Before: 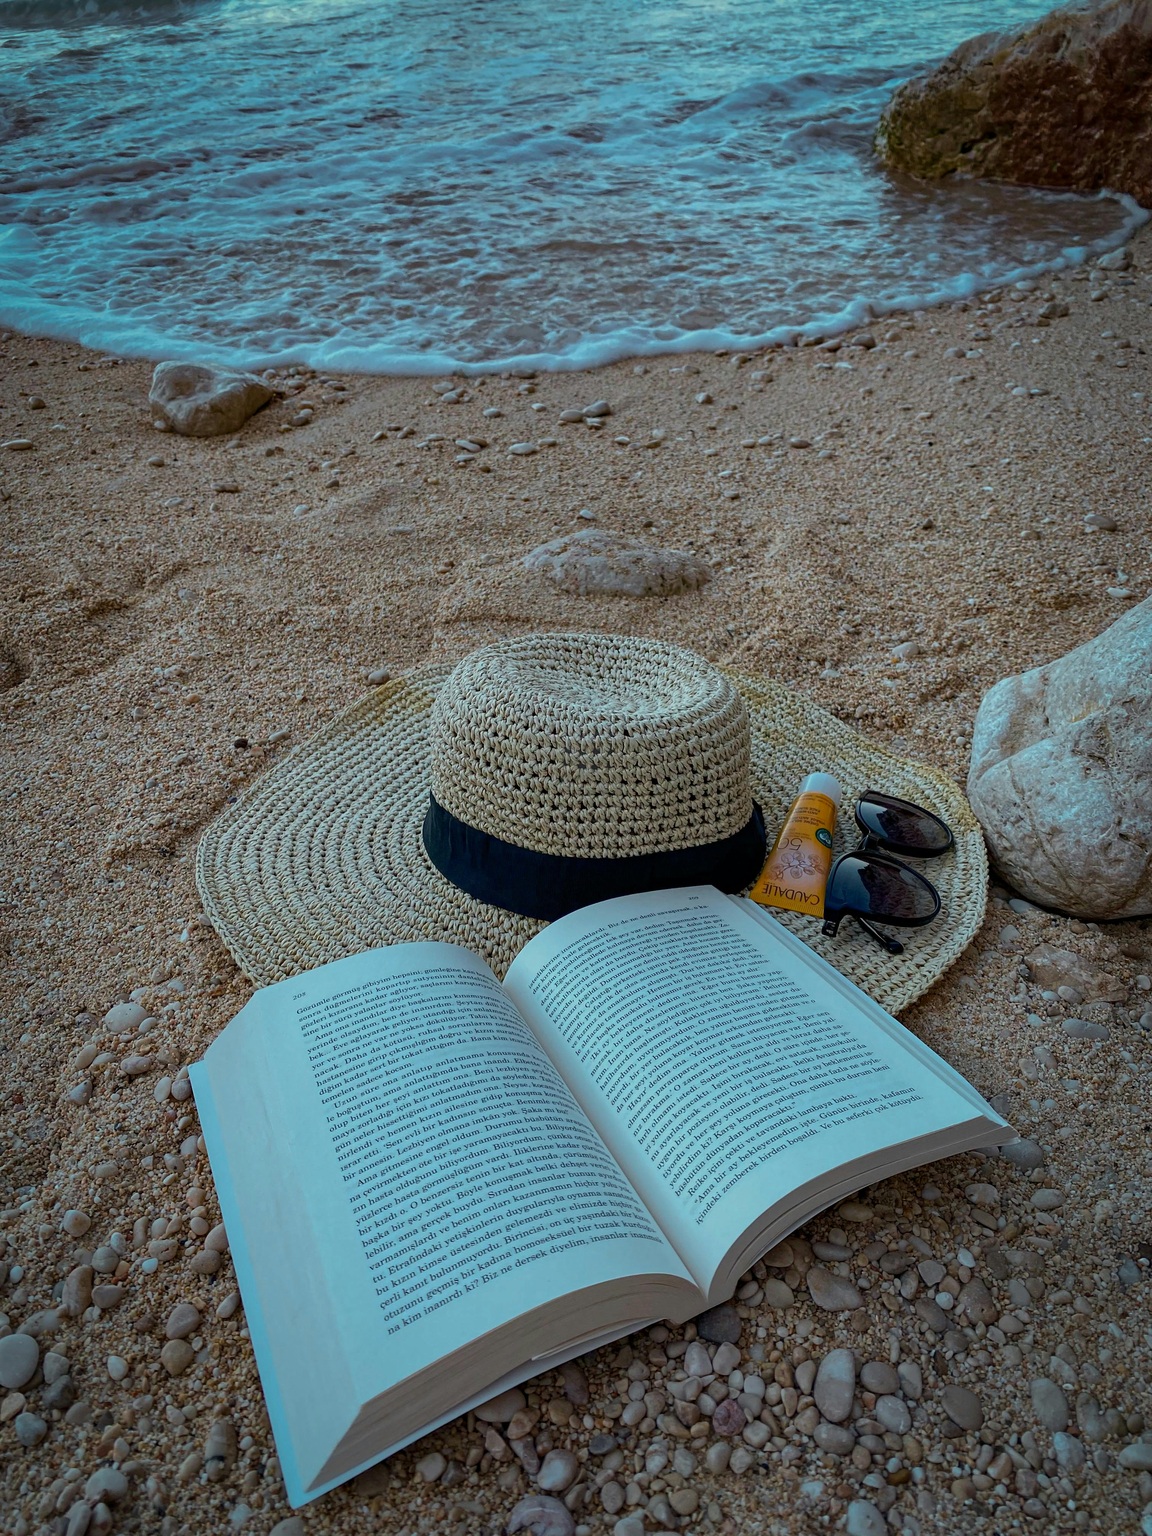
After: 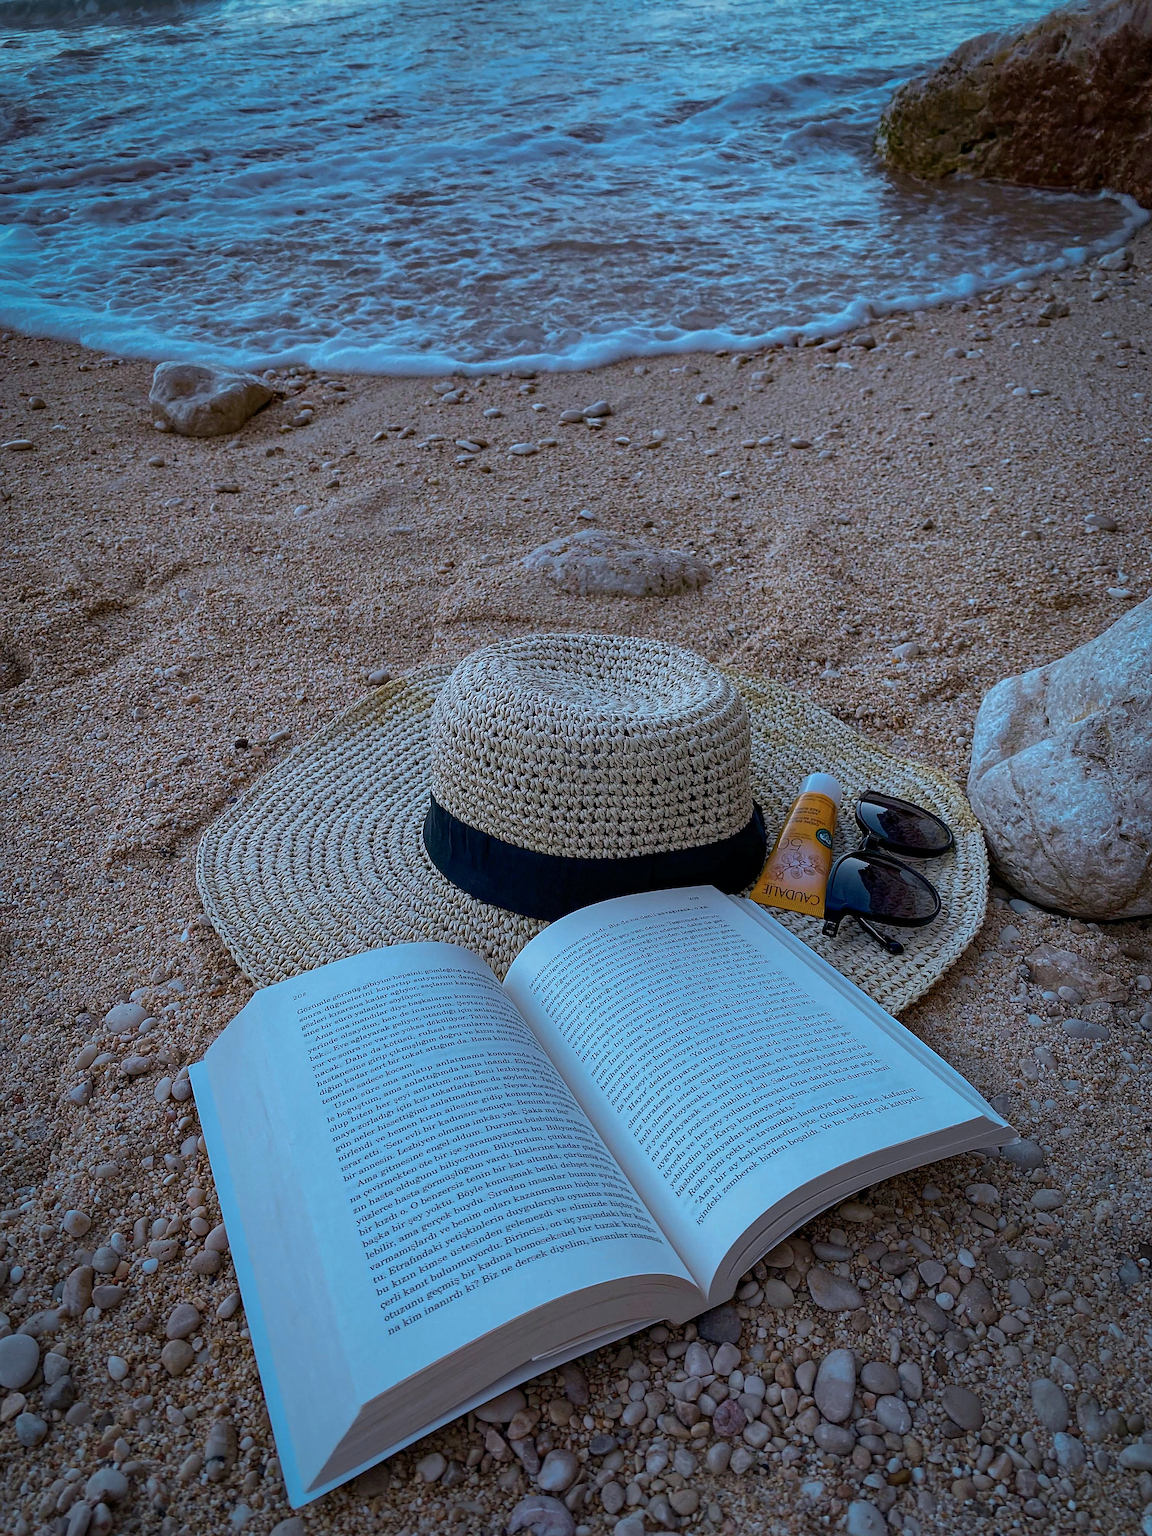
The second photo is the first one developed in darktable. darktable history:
base curve: curves: ch0 [(0, 0) (0.303, 0.277) (1, 1)], preserve colors none
sharpen: on, module defaults
color calibration: illuminant as shot in camera, x 0.363, y 0.385, temperature 4529.46 K
